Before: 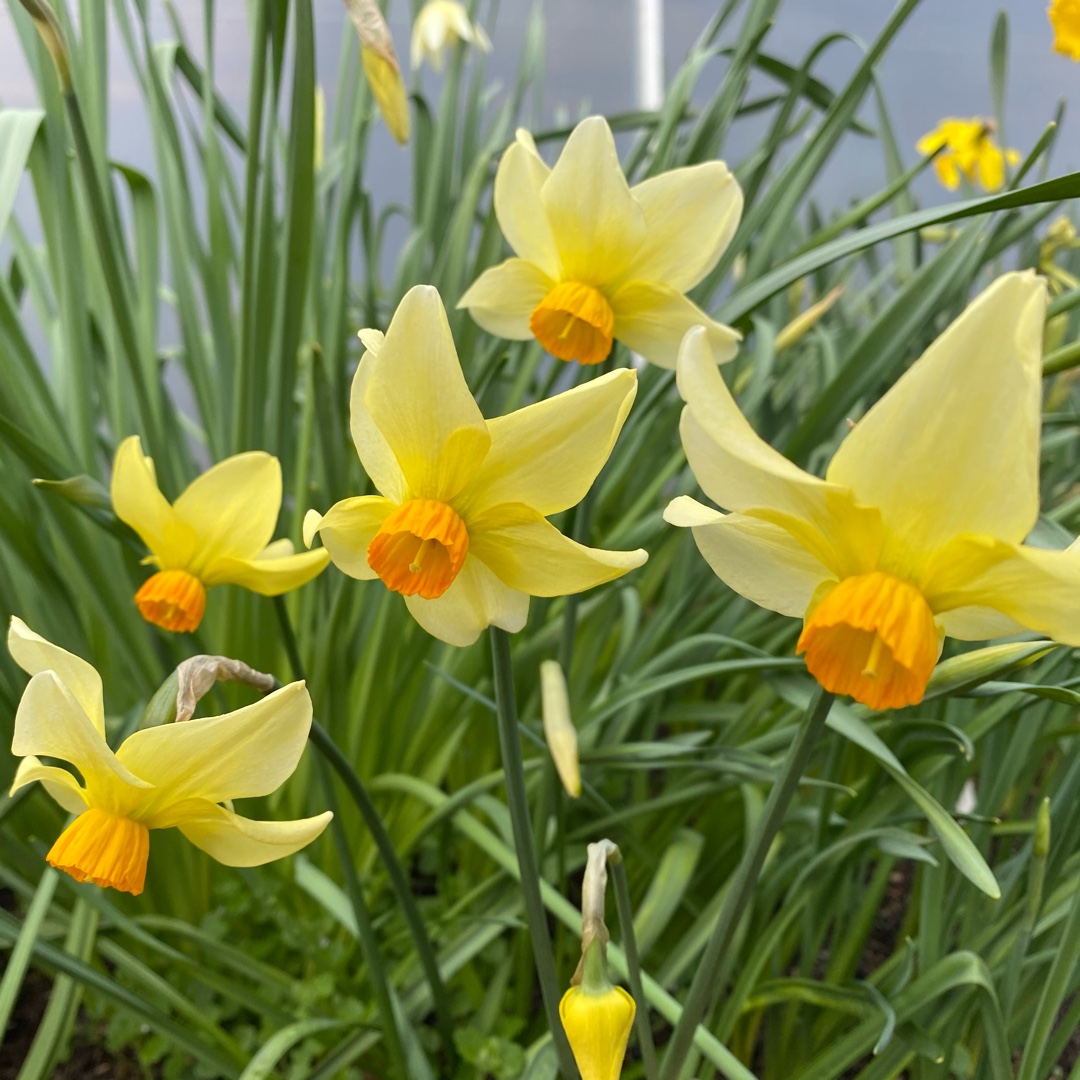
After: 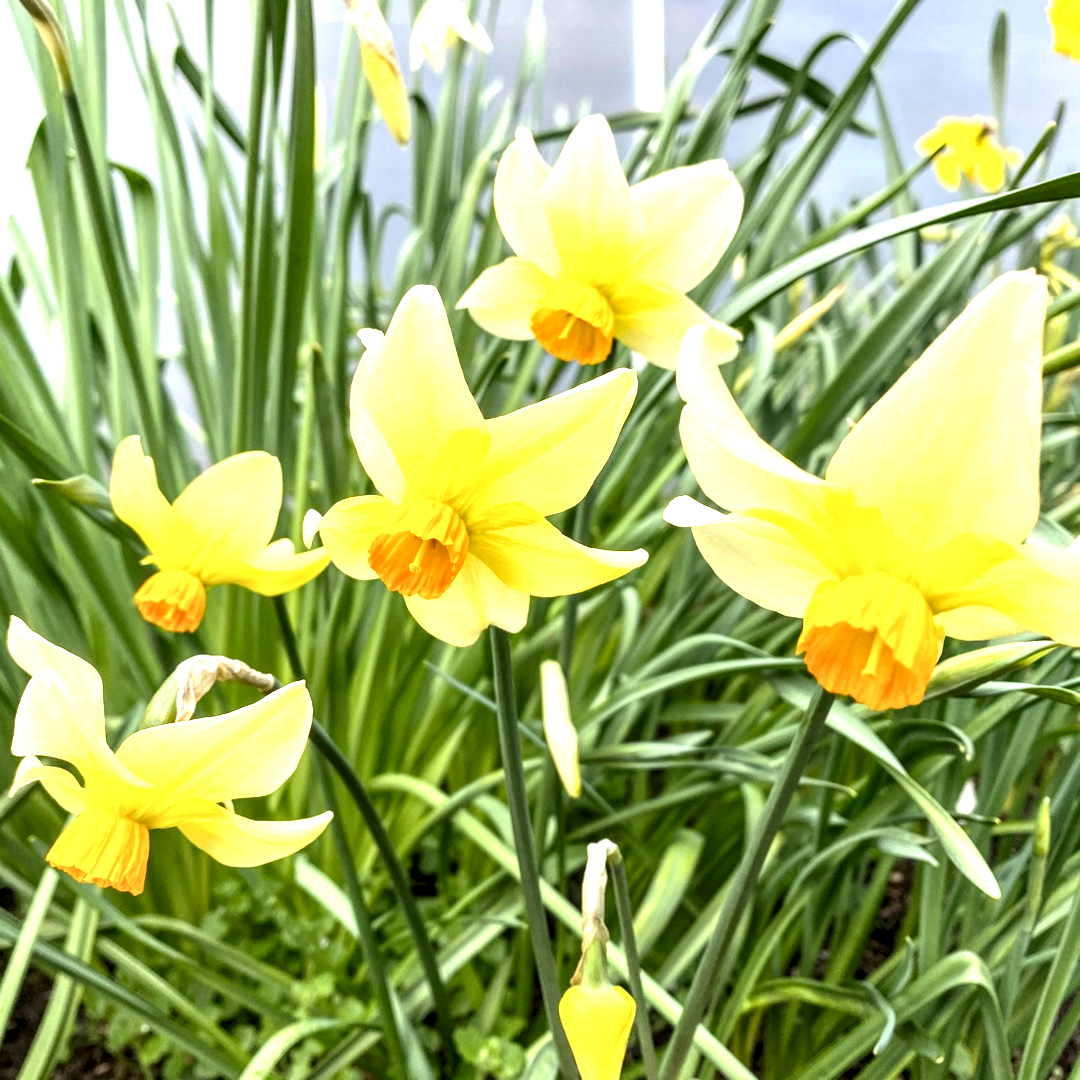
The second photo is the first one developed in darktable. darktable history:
contrast brightness saturation: contrast 0.084, saturation 0.021
local contrast: highlights 63%, shadows 54%, detail 169%, midtone range 0.515
exposure: black level correction 0, exposure 1.106 EV, compensate highlight preservation false
